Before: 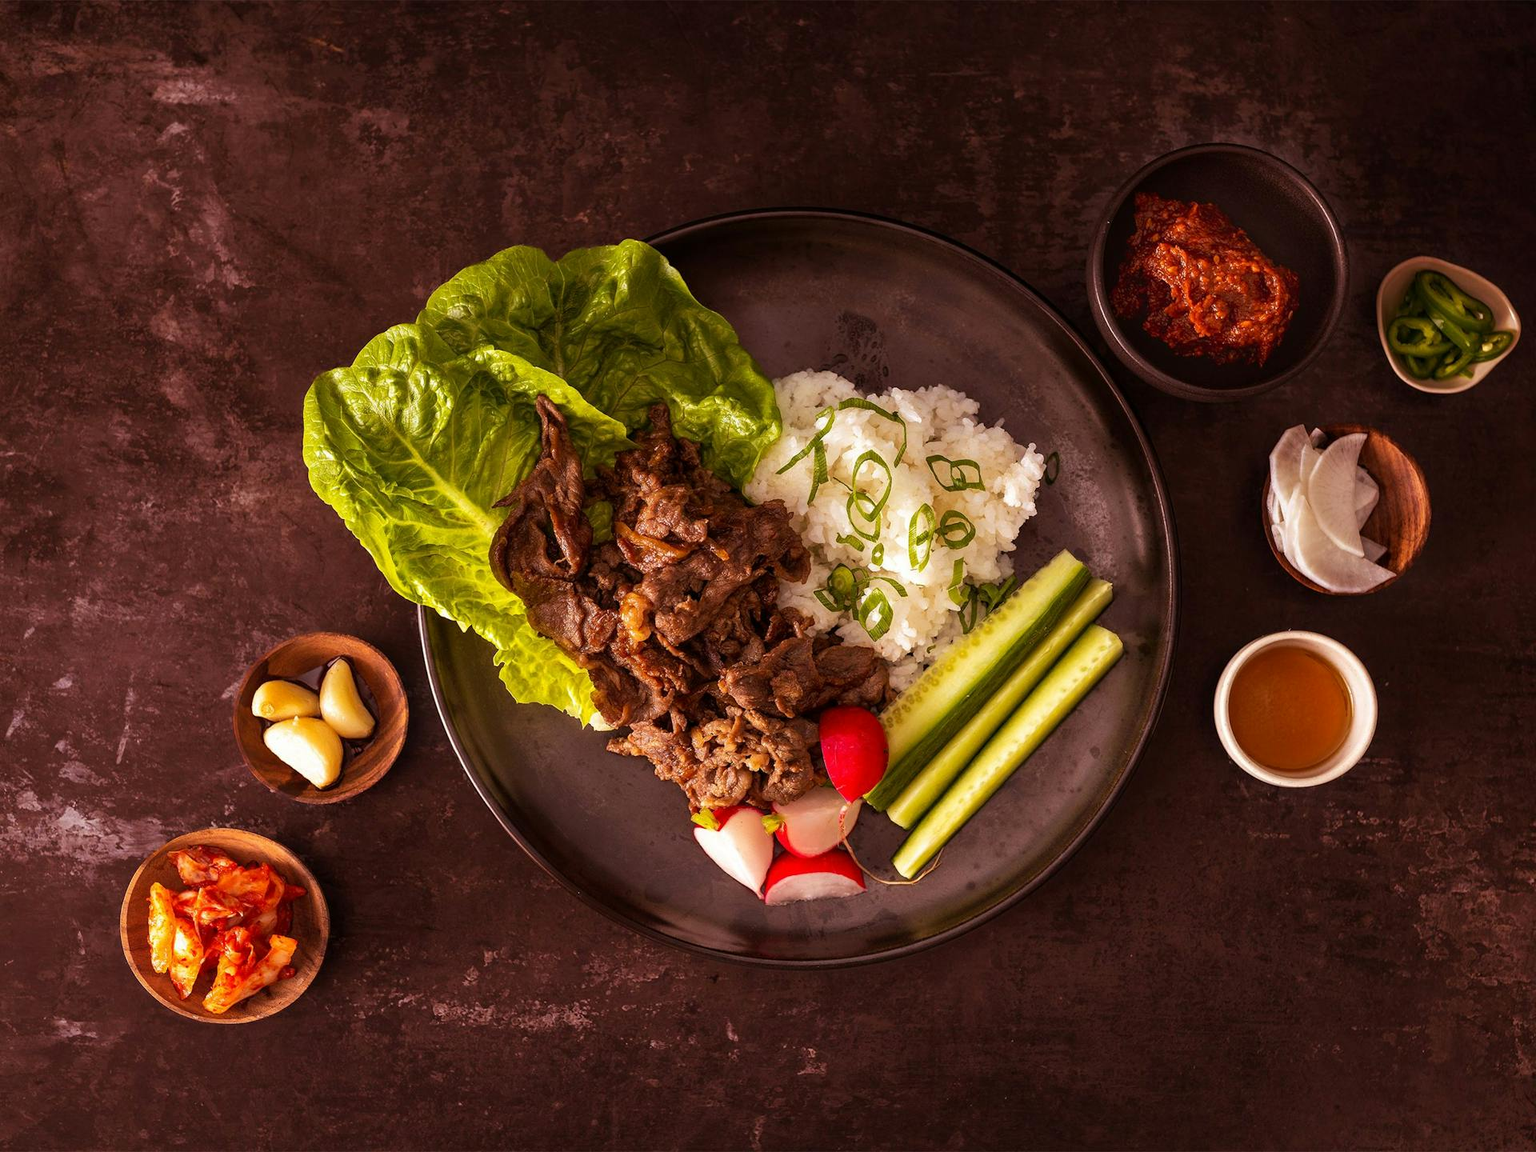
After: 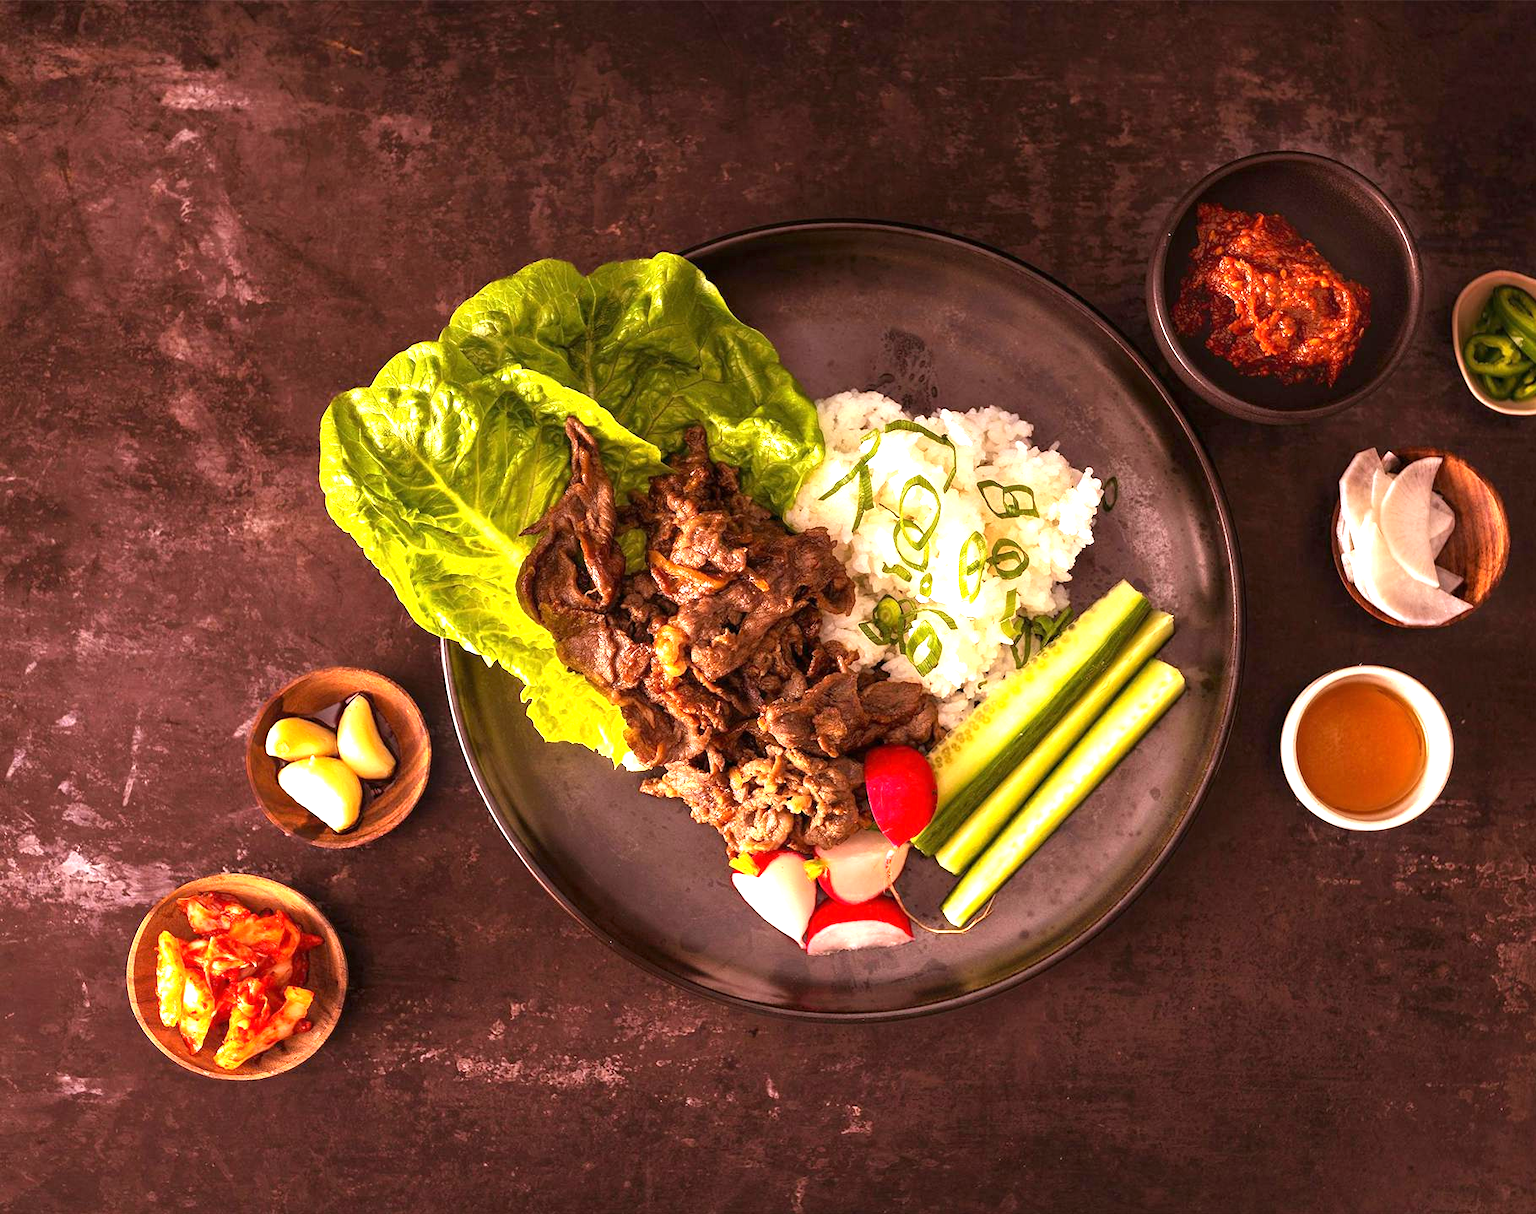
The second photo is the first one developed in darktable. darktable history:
exposure: black level correction 0, exposure 1.2 EV, compensate exposure bias true, compensate highlight preservation false
crop and rotate: right 5.167%
